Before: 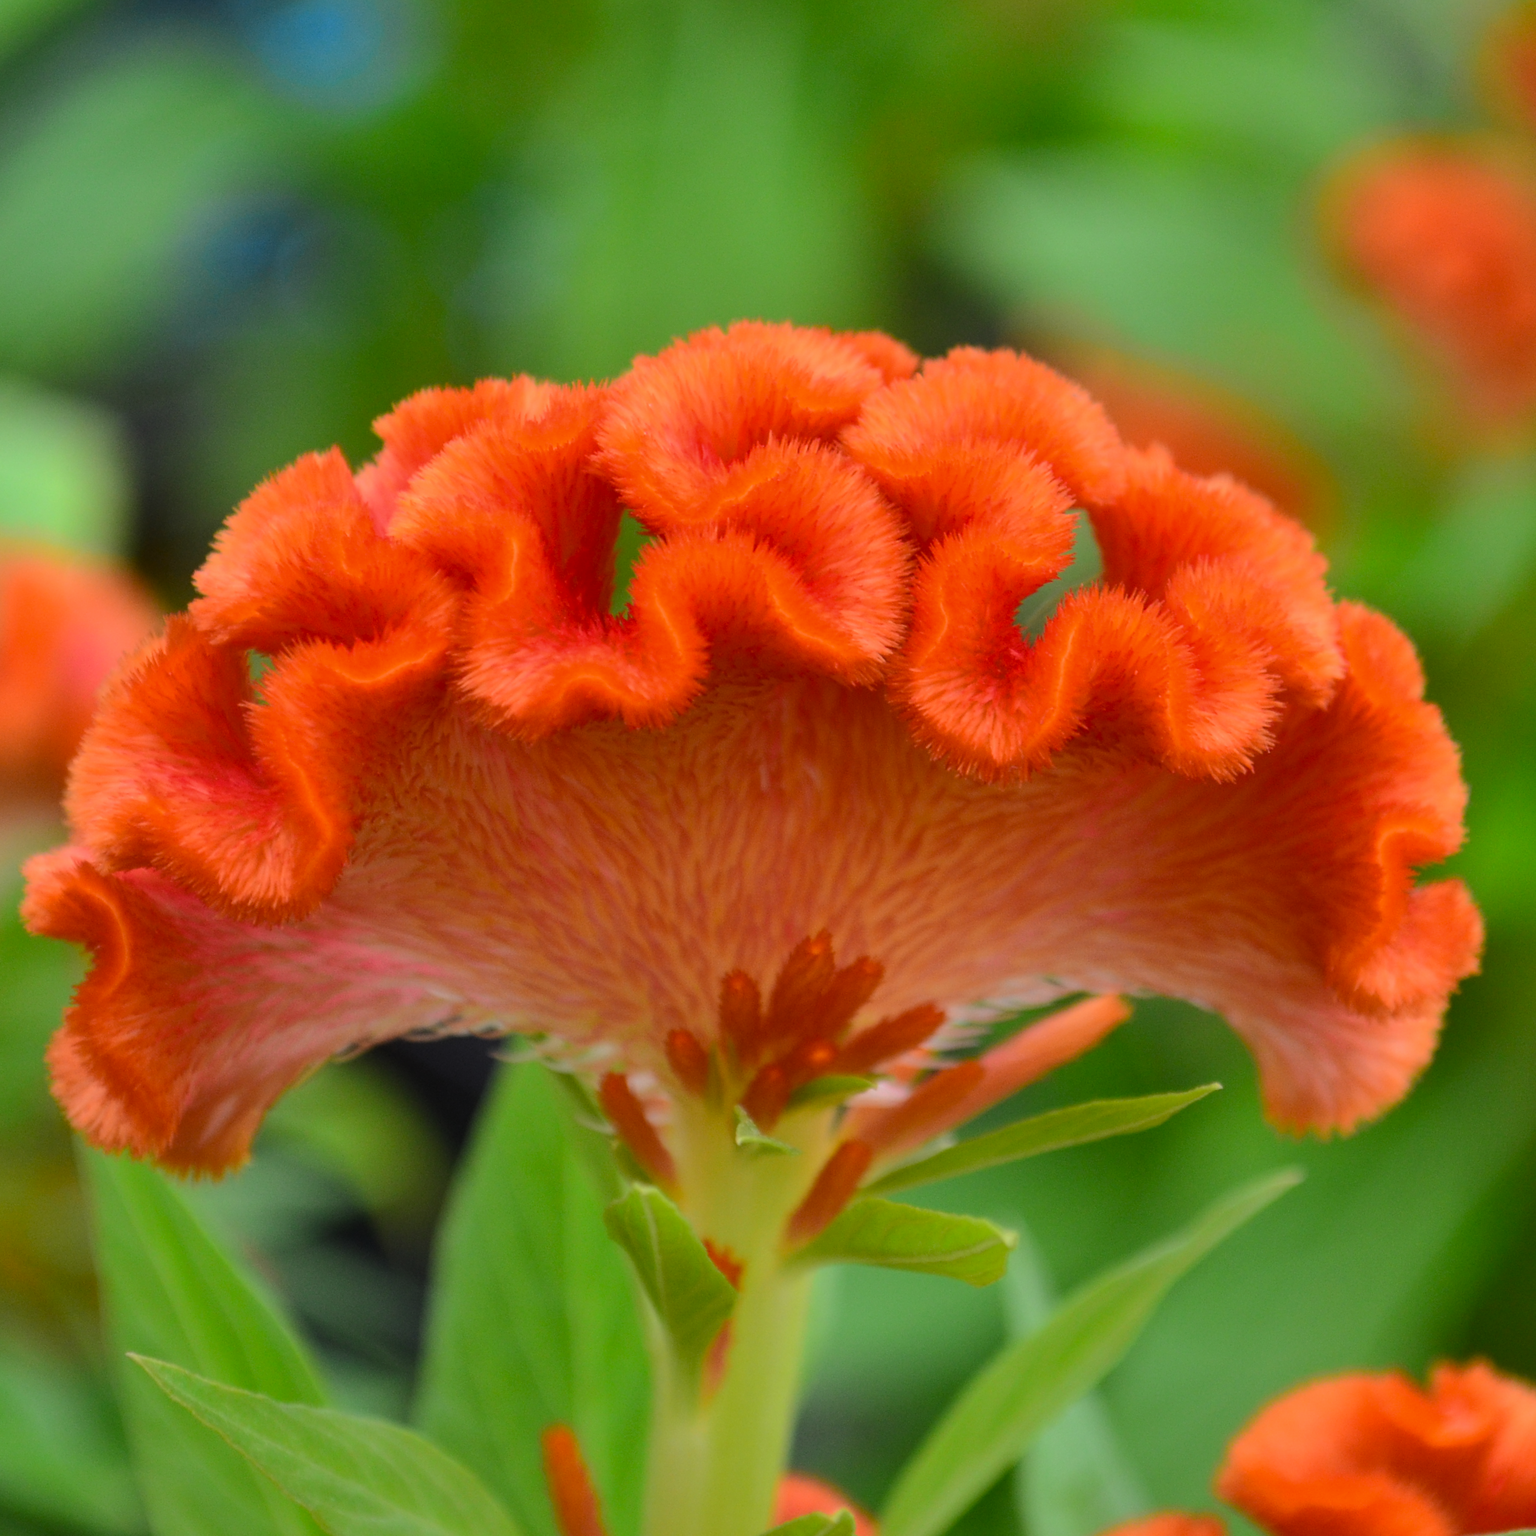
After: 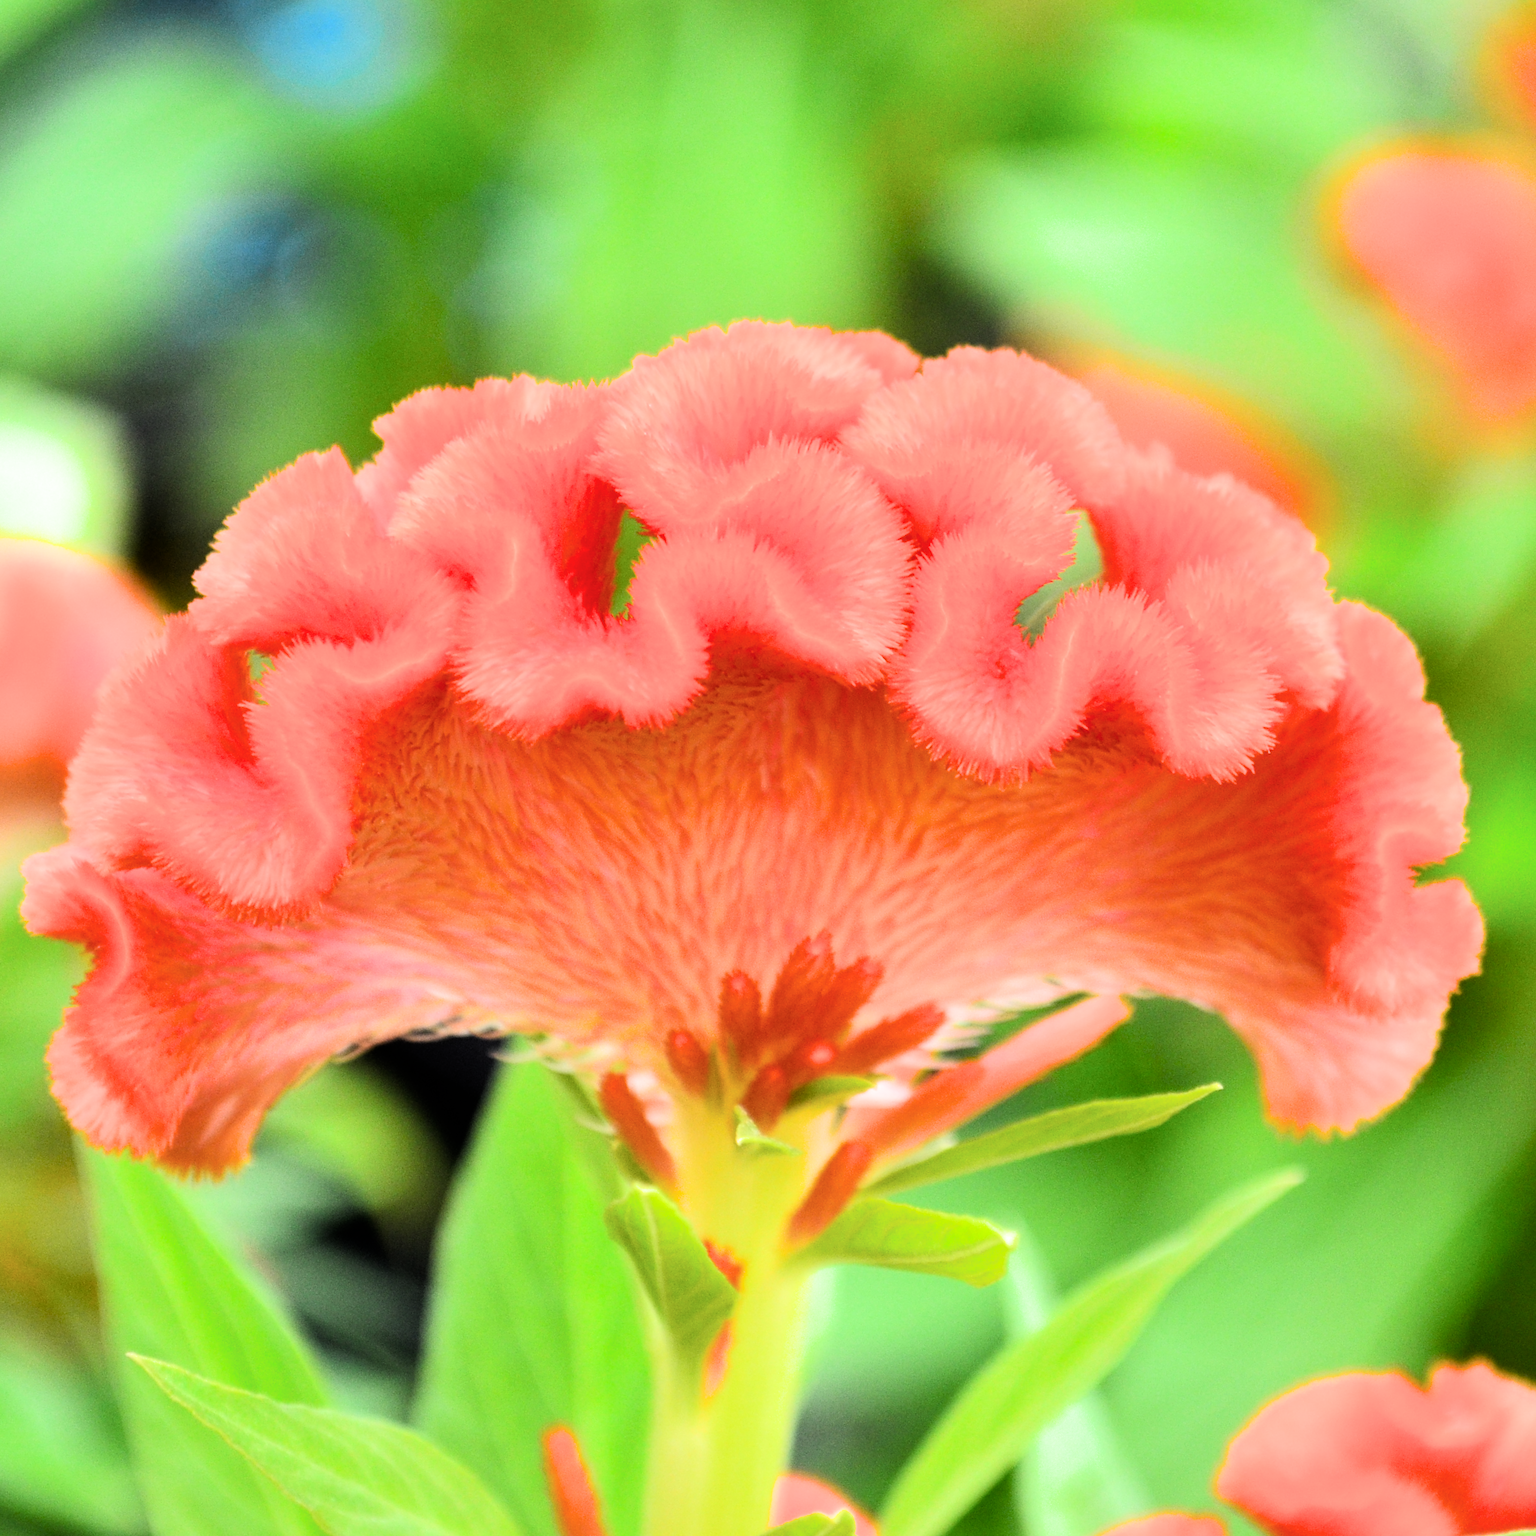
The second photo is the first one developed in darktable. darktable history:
tone equalizer: -8 EV -0.416 EV, -7 EV -0.36 EV, -6 EV -0.362 EV, -5 EV -0.196 EV, -3 EV 0.252 EV, -2 EV 0.325 EV, -1 EV 0.385 EV, +0 EV 0.411 EV, edges refinement/feathering 500, mask exposure compensation -1.57 EV, preserve details no
exposure: black level correction 0, exposure 1 EV, compensate highlight preservation false
filmic rgb: middle gray luminance 9.91%, black relative exposure -8.59 EV, white relative exposure 3.34 EV, target black luminance 0%, hardness 5.21, latitude 44.69%, contrast 1.307, highlights saturation mix 5.96%, shadows ↔ highlights balance 24.08%, color science v6 (2022)
